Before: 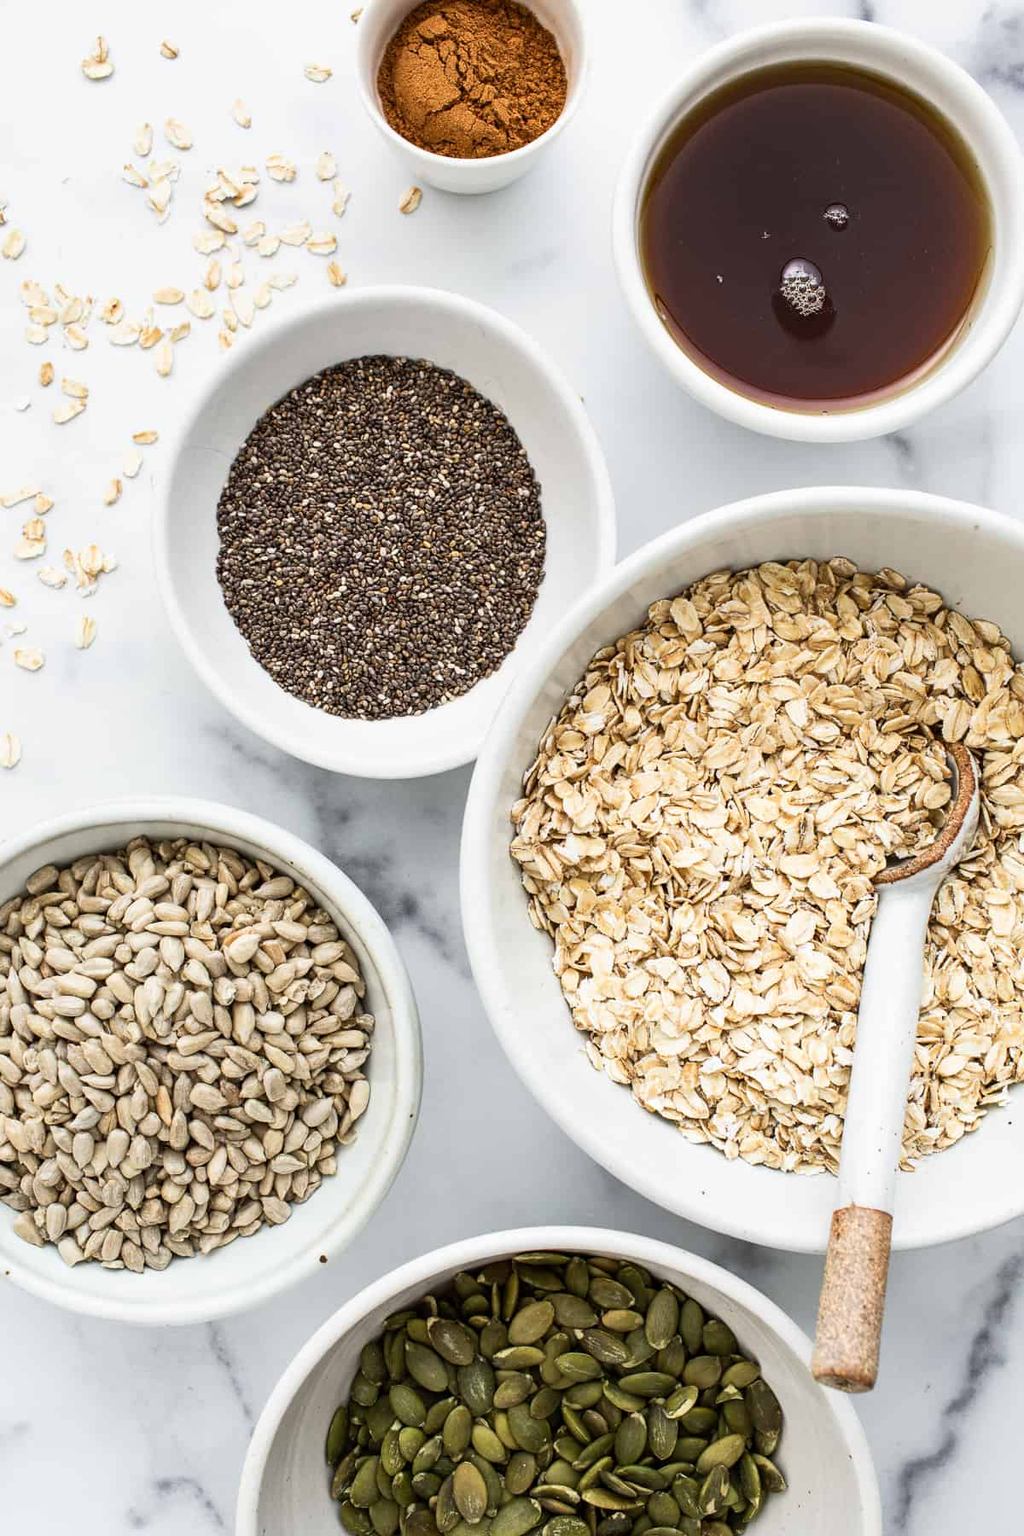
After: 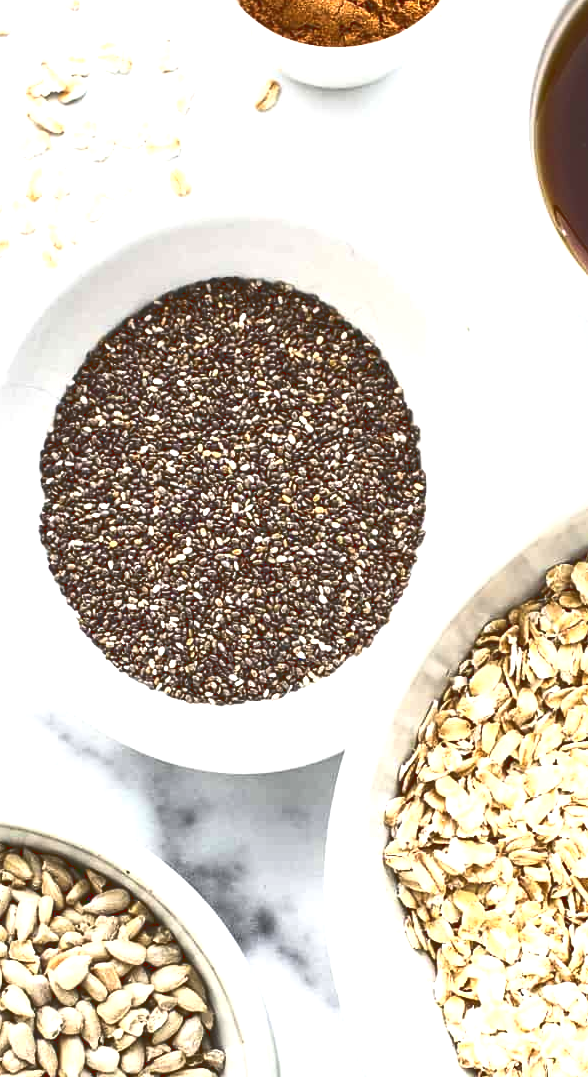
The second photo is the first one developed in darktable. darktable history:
crop: left 17.896%, top 7.757%, right 33.073%, bottom 32.37%
levels: white 99.97%, levels [0.062, 0.494, 0.925]
base curve: curves: ch0 [(0, 0.036) (0.007, 0.037) (0.604, 0.887) (1, 1)]
